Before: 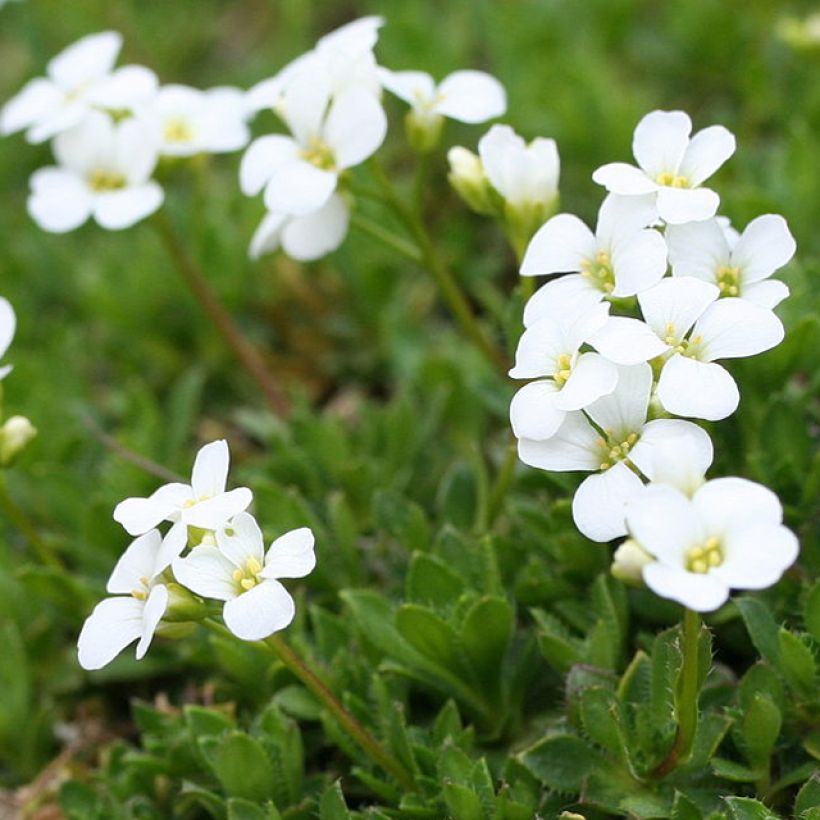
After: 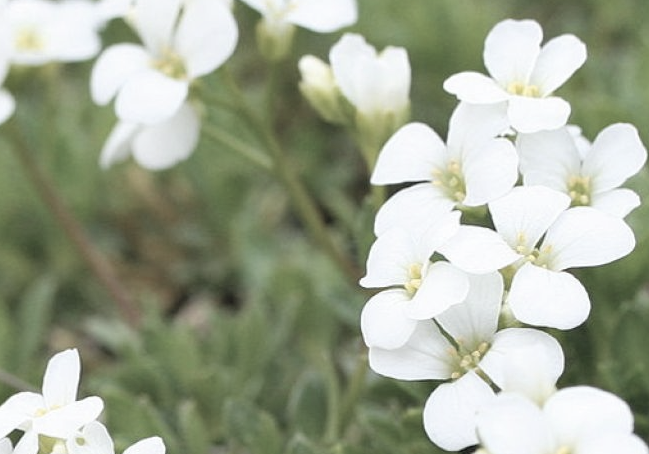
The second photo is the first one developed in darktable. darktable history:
crop: left 18.255%, top 11.114%, right 2.547%, bottom 33.492%
contrast brightness saturation: brightness 0.184, saturation -0.495
shadows and highlights: shadows -86.53, highlights -37.12, soften with gaussian
